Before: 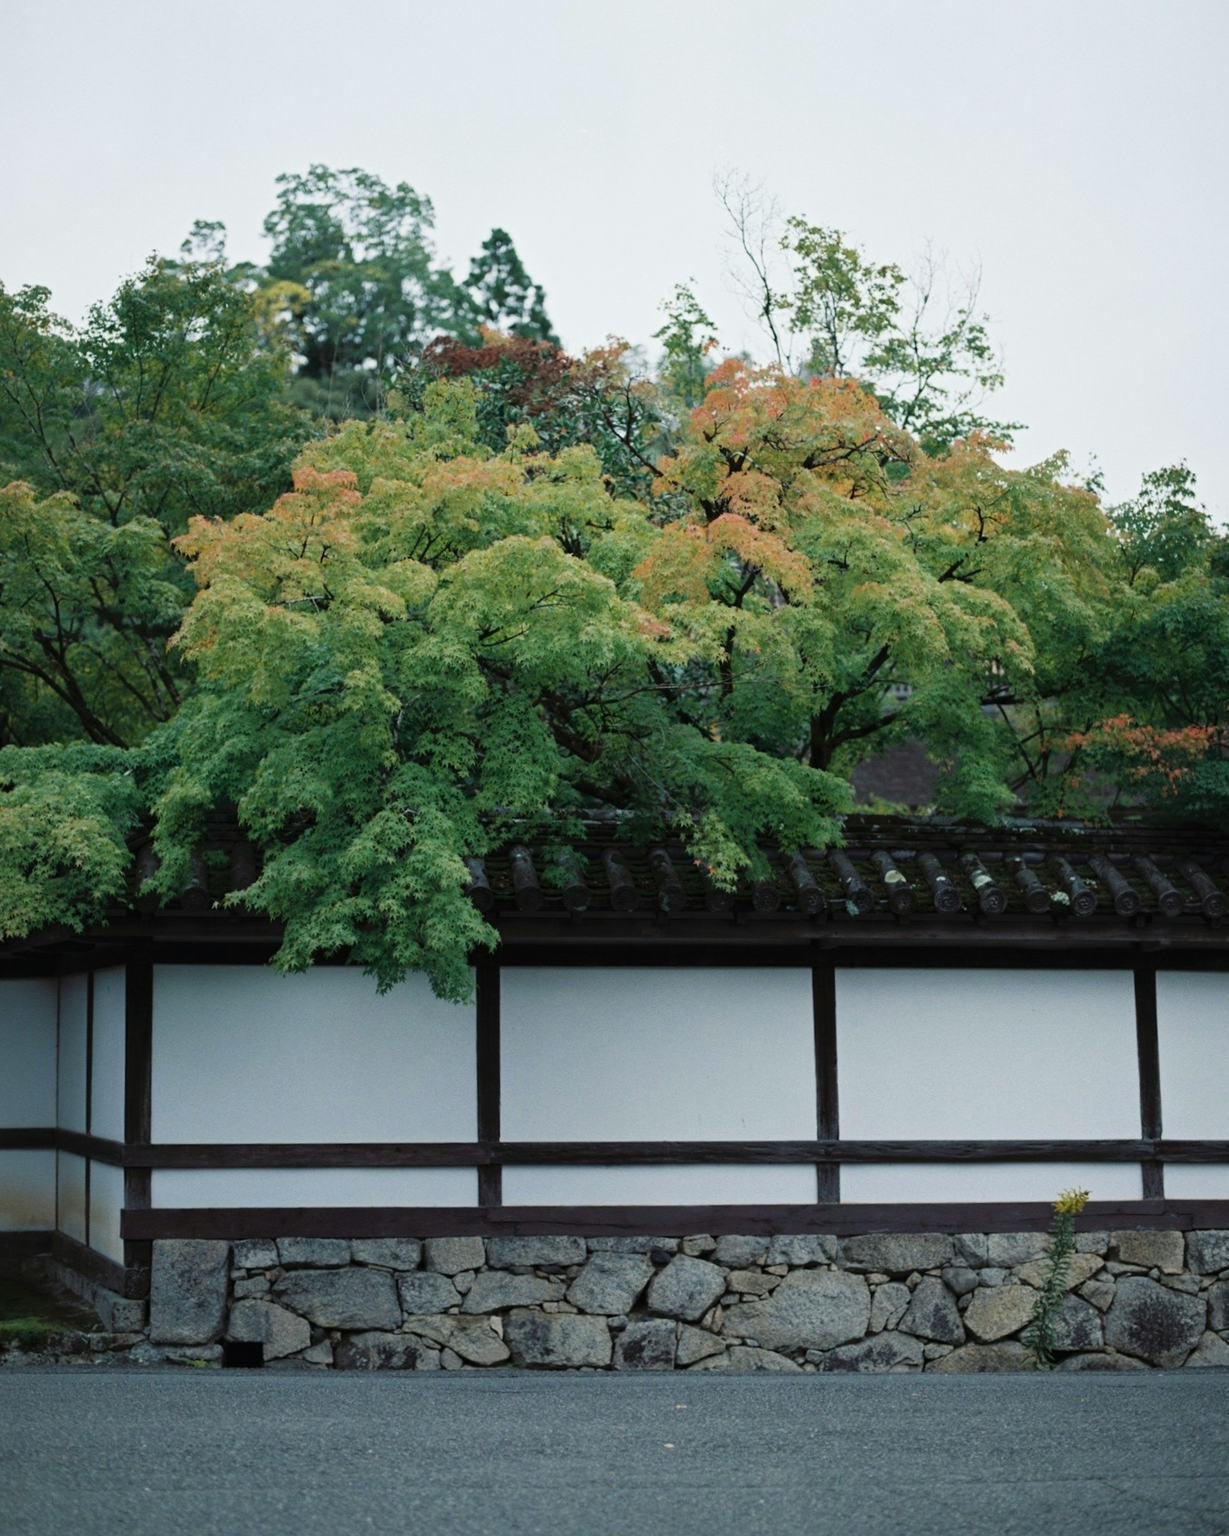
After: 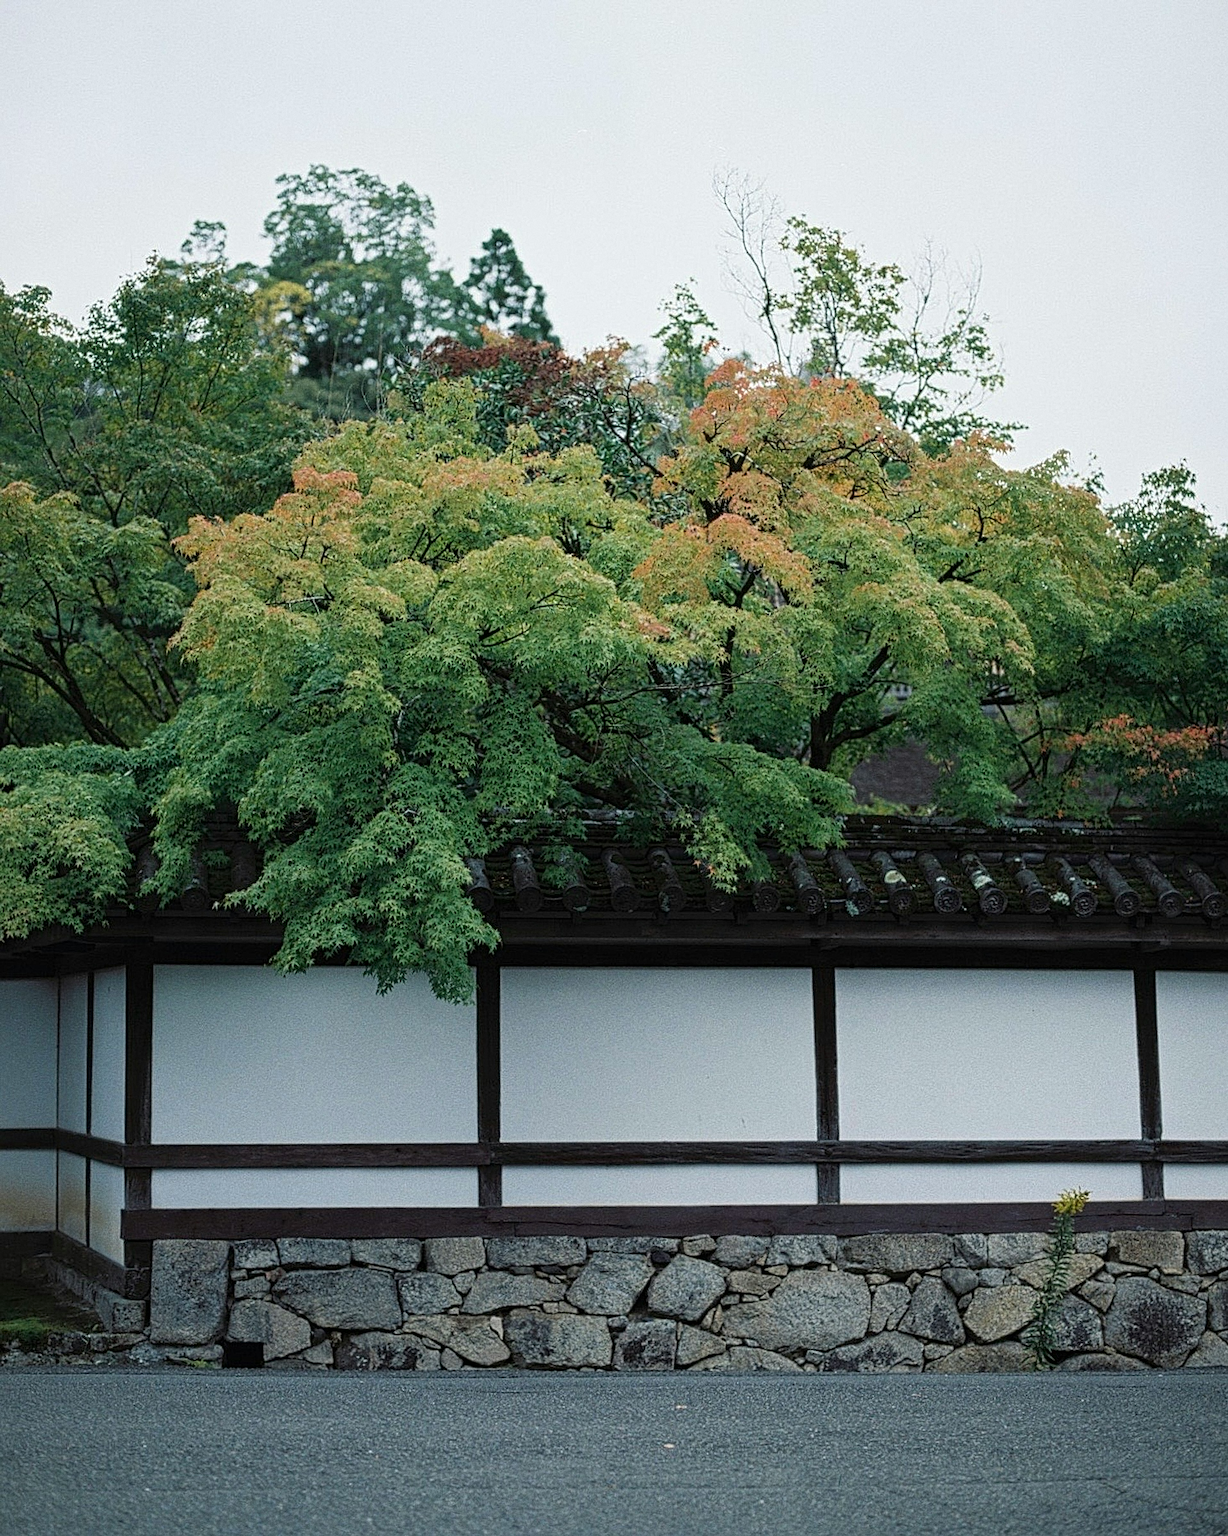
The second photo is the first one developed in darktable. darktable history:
grain: coarseness 0.09 ISO
local contrast: mode bilateral grid, contrast 20, coarseness 3, detail 300%, midtone range 0.2
